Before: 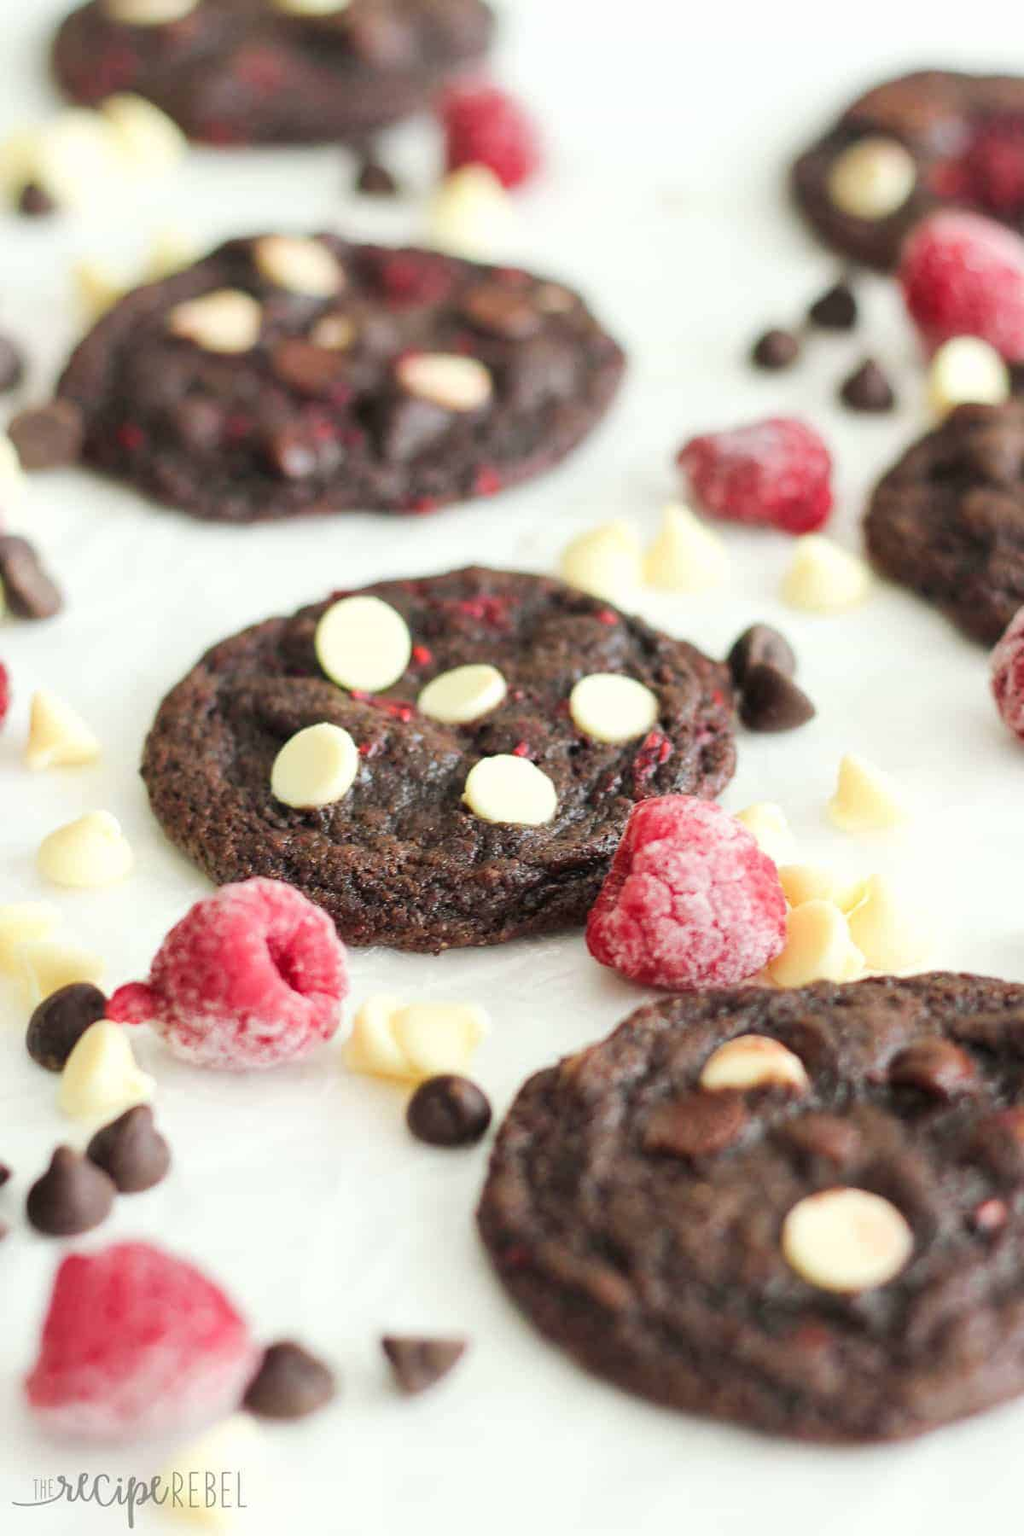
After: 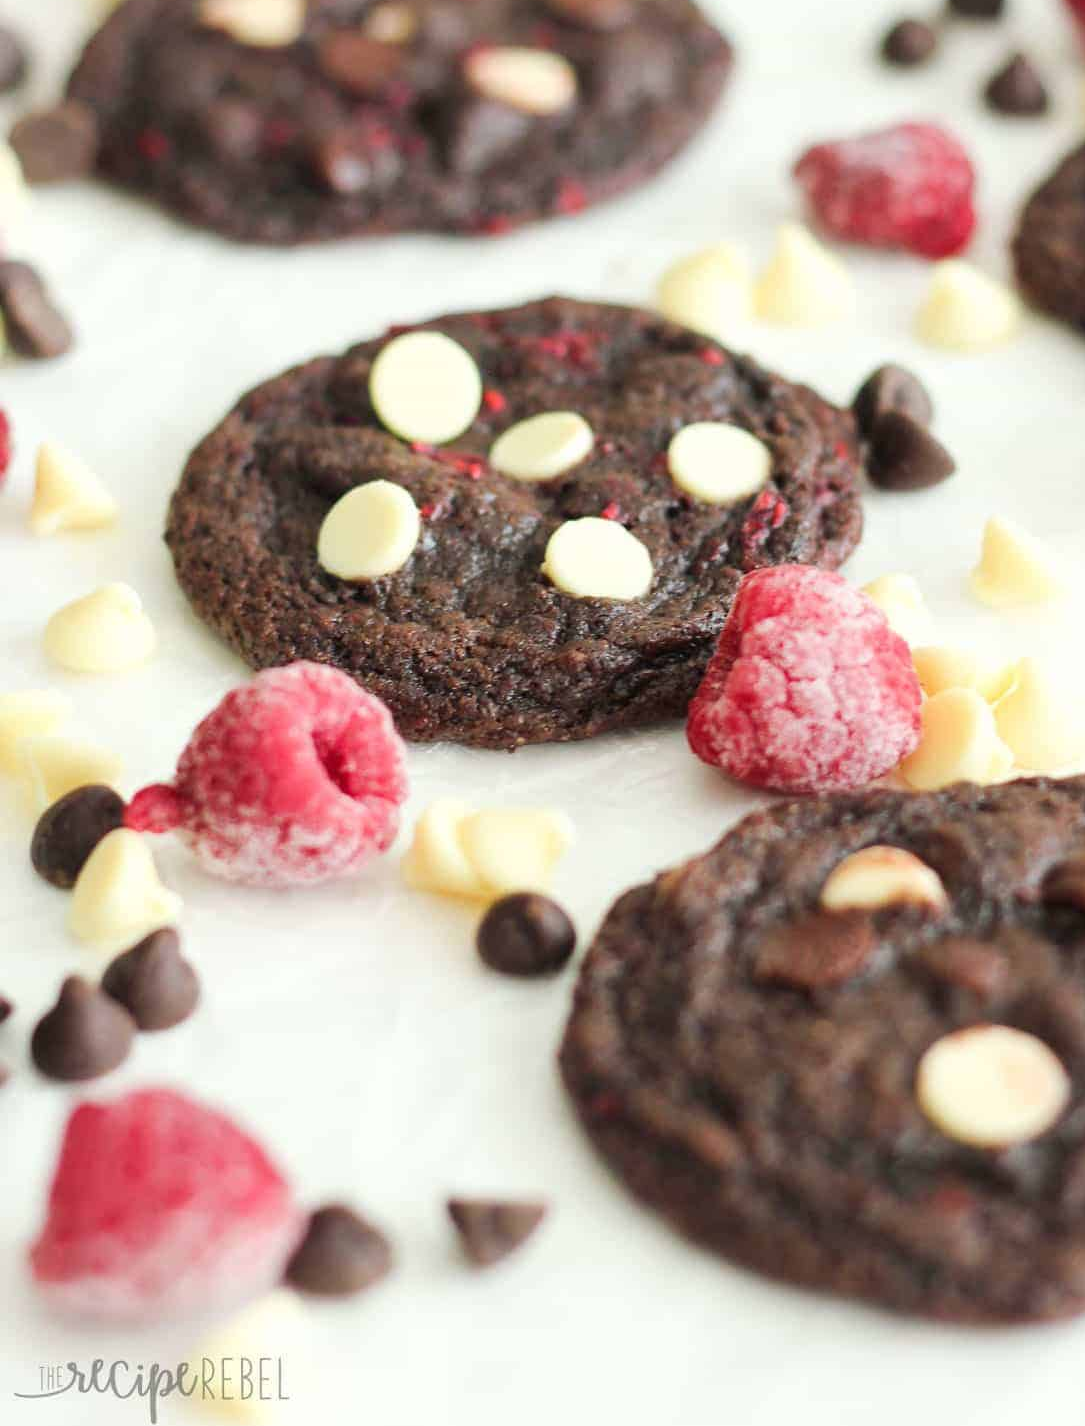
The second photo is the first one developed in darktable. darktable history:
crop: top 20.414%, right 9.444%, bottom 0.32%
